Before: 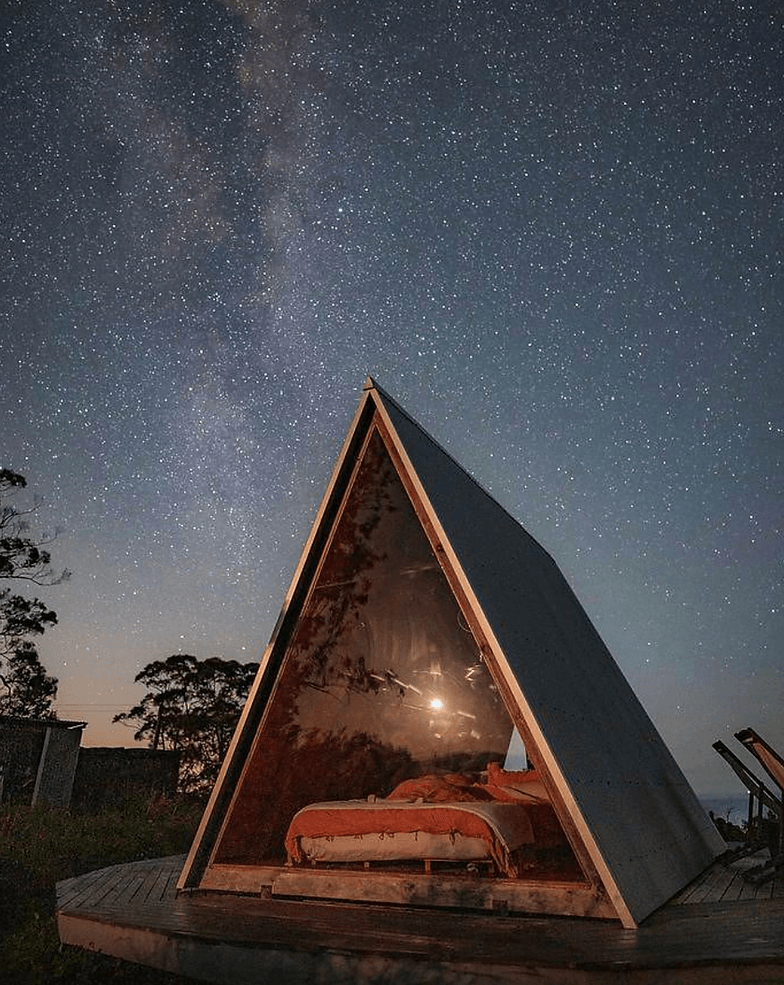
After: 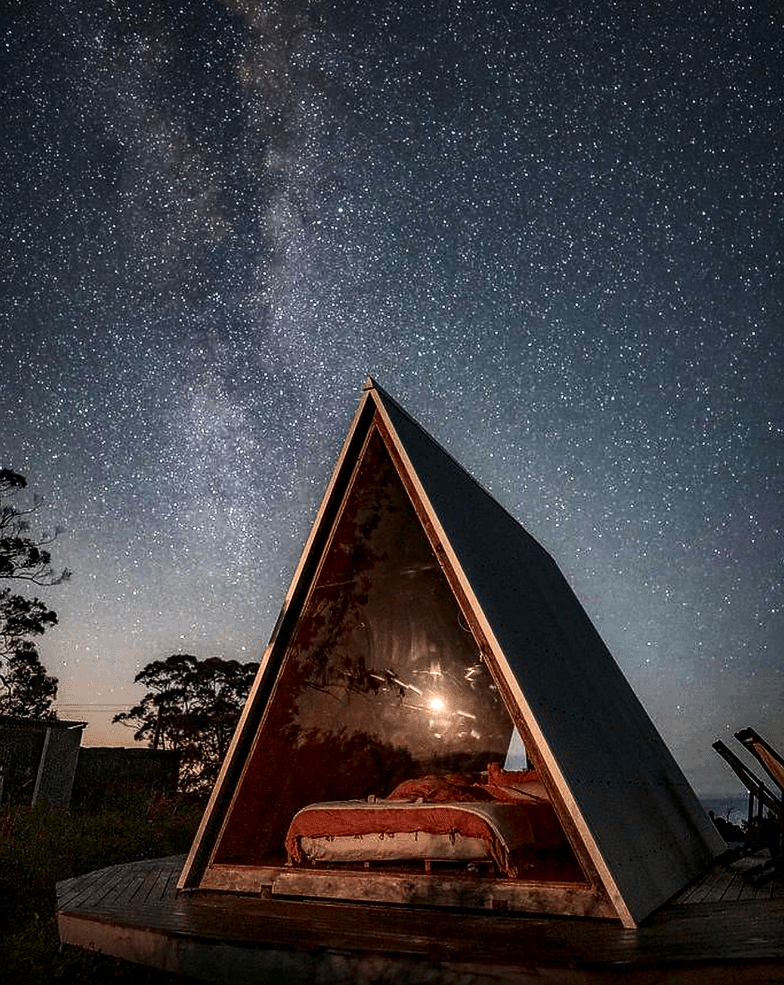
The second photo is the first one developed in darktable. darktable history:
contrast brightness saturation: contrast 0.286
local contrast: highlights 61%, detail 143%, midtone range 0.423
